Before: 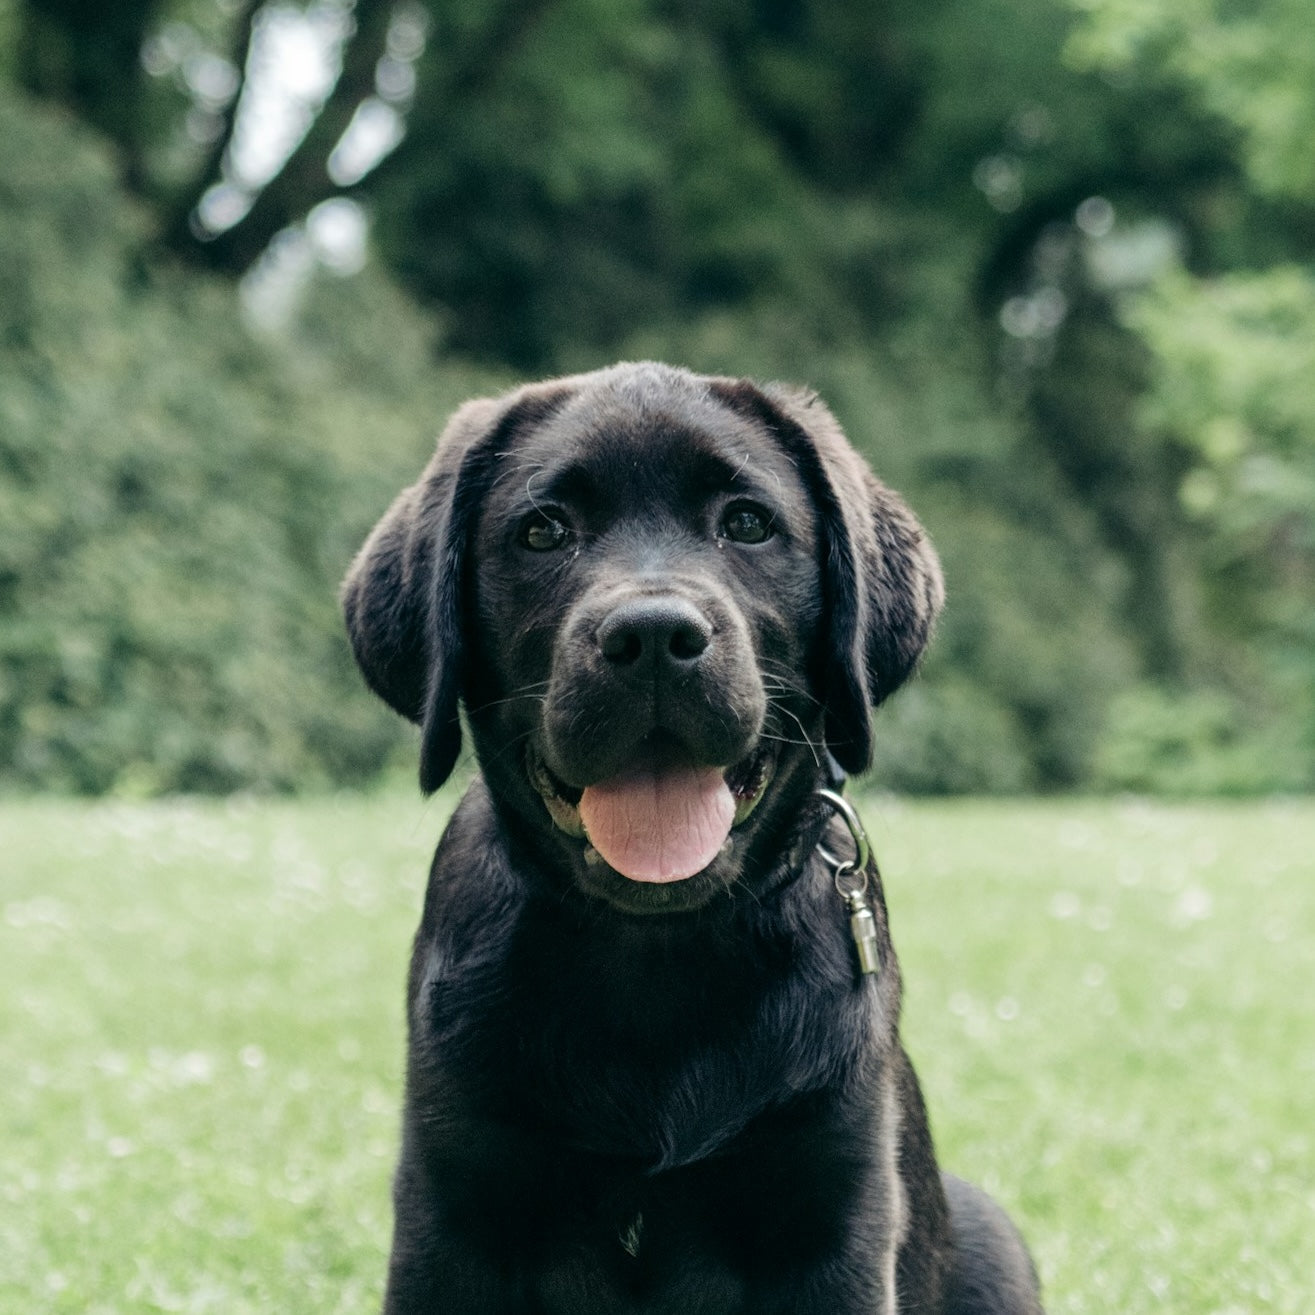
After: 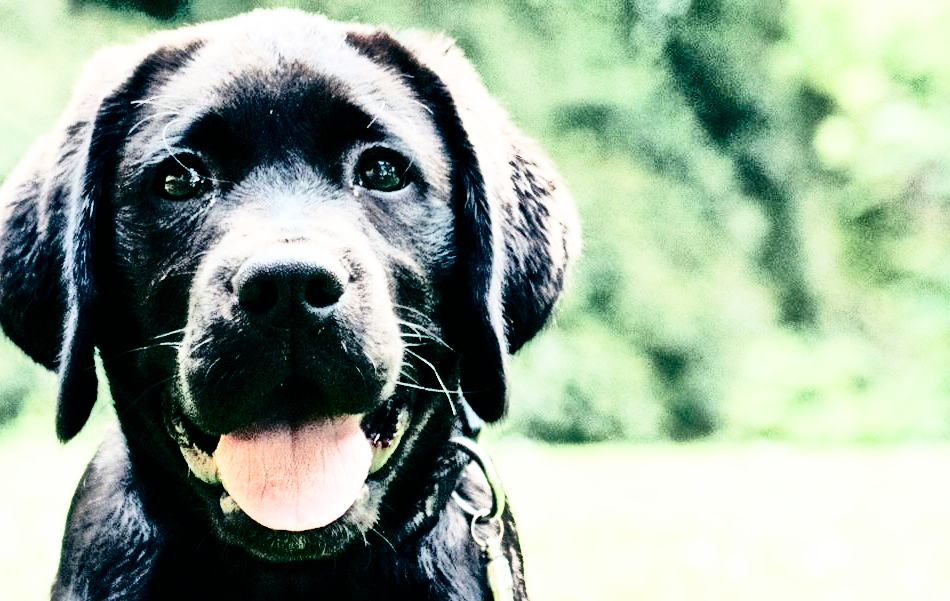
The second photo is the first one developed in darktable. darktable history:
crop and rotate: left 27.725%, top 26.821%, bottom 27.445%
contrast brightness saturation: contrast 0.481, saturation -0.082
base curve: curves: ch0 [(0, 0) (0.007, 0.004) (0.027, 0.03) (0.046, 0.07) (0.207, 0.54) (0.442, 0.872) (0.673, 0.972) (1, 1)], preserve colors none
tone equalizer: -8 EV -0.511 EV, -7 EV -0.321 EV, -6 EV -0.096 EV, -5 EV 0.437 EV, -4 EV 0.948 EV, -3 EV 0.775 EV, -2 EV -0.007 EV, -1 EV 0.123 EV, +0 EV -0.029 EV
